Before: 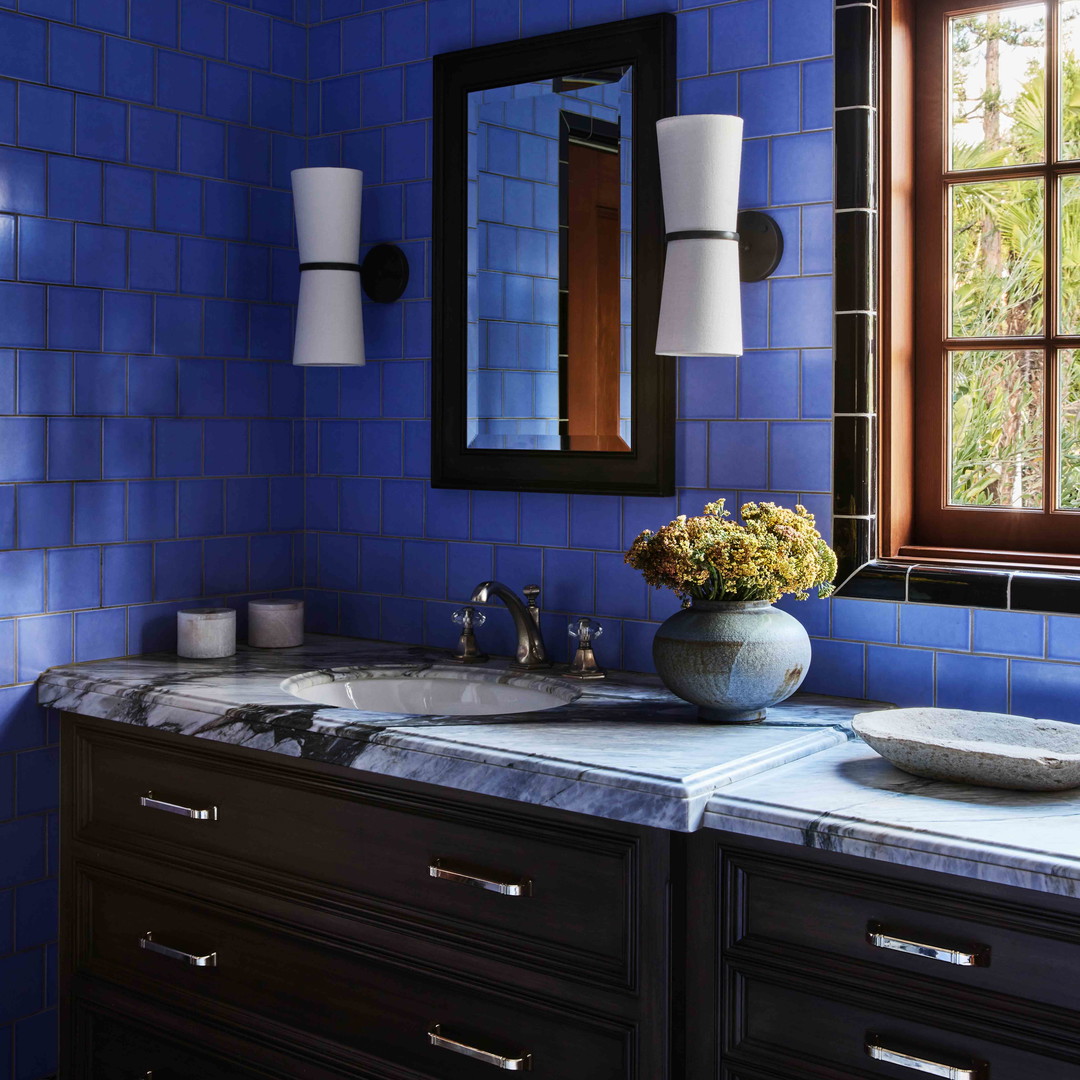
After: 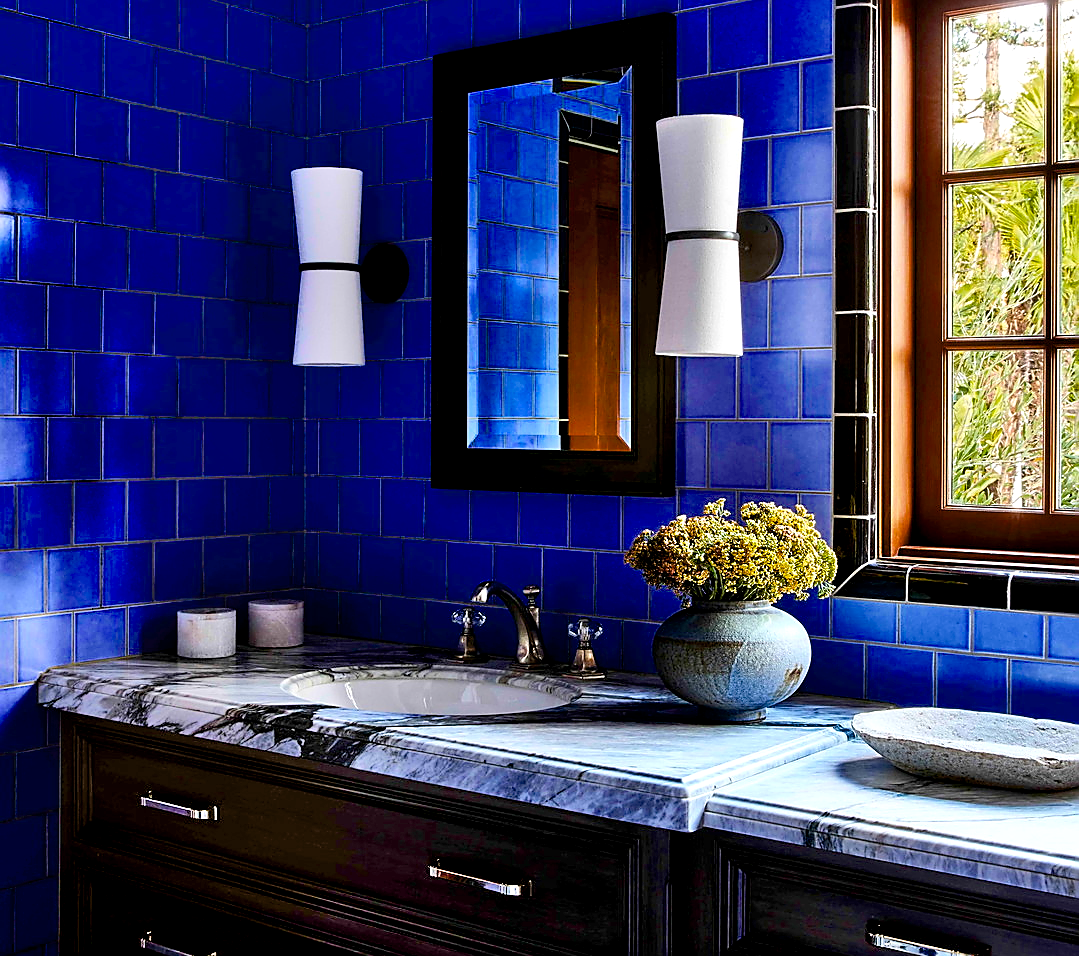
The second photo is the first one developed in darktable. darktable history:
crop and rotate: top 0%, bottom 11.433%
sharpen: radius 1.384, amount 1.256, threshold 0.786
exposure: black level correction 0.008, exposure 0.103 EV, compensate highlight preservation false
shadows and highlights: shadows 48.7, highlights -42.79, soften with gaussian
color balance rgb: perceptual saturation grading › global saturation 25.39%, perceptual brilliance grading › global brilliance 10.942%, global vibrance 10.222%, saturation formula JzAzBz (2021)
